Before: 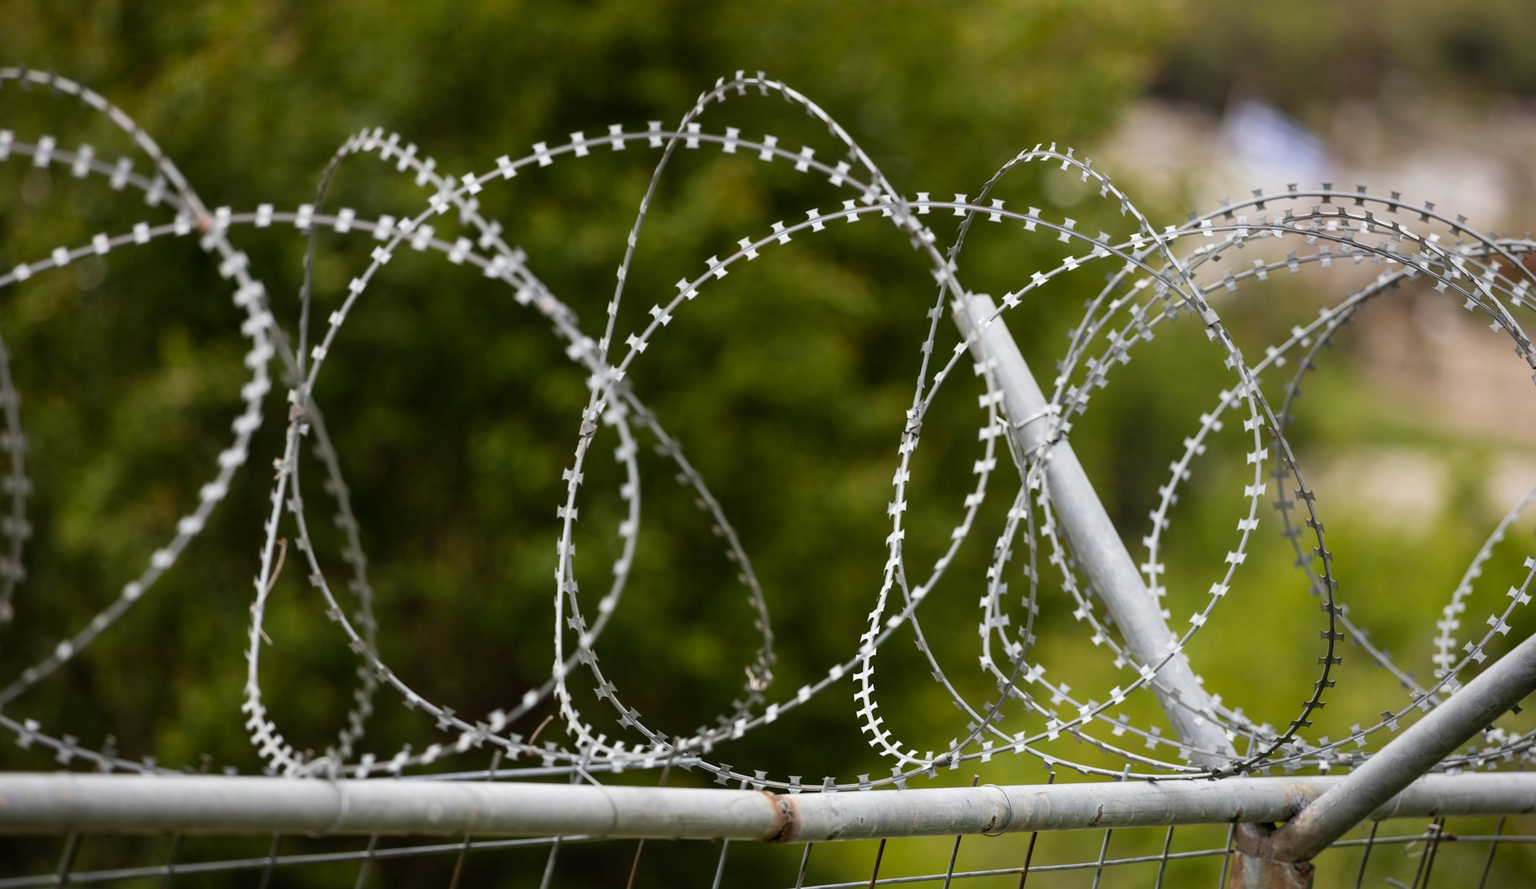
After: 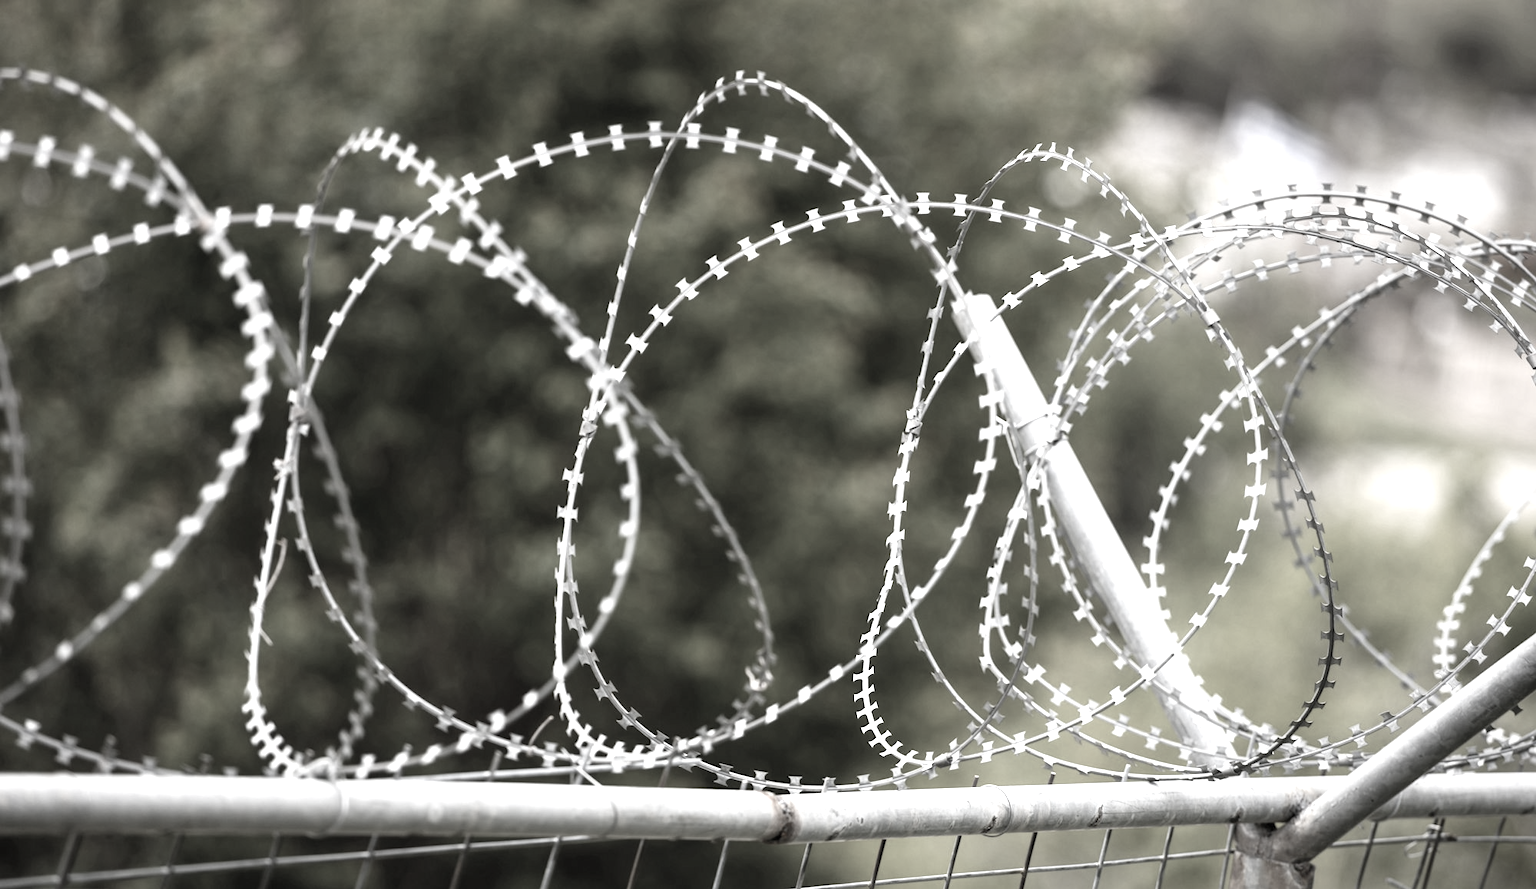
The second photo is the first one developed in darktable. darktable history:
exposure: black level correction 0, exposure 1.098 EV, compensate highlight preservation false
color correction: highlights b* 0.048, saturation 0.155
